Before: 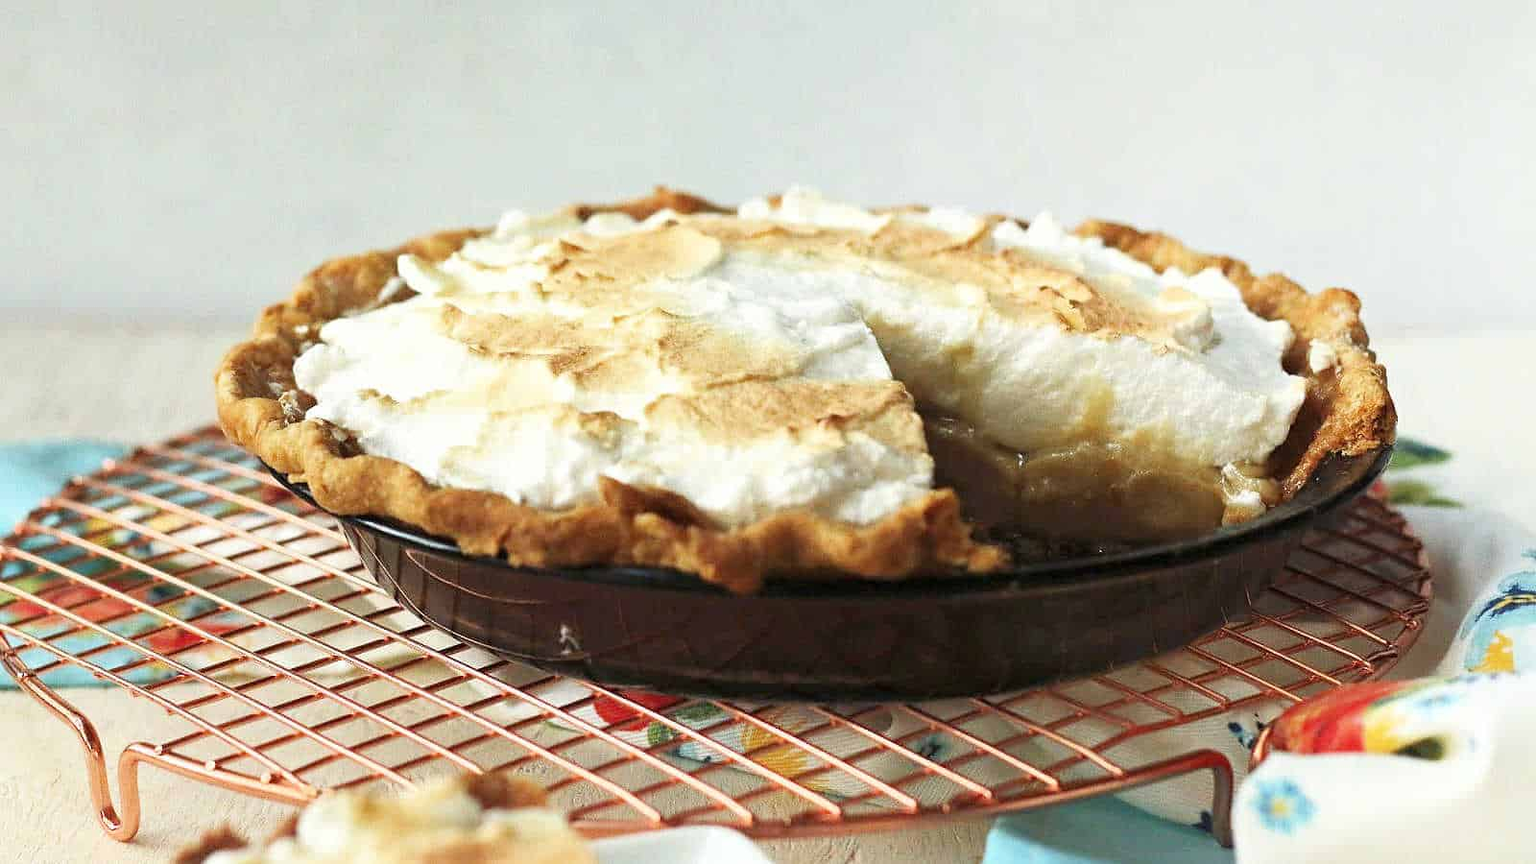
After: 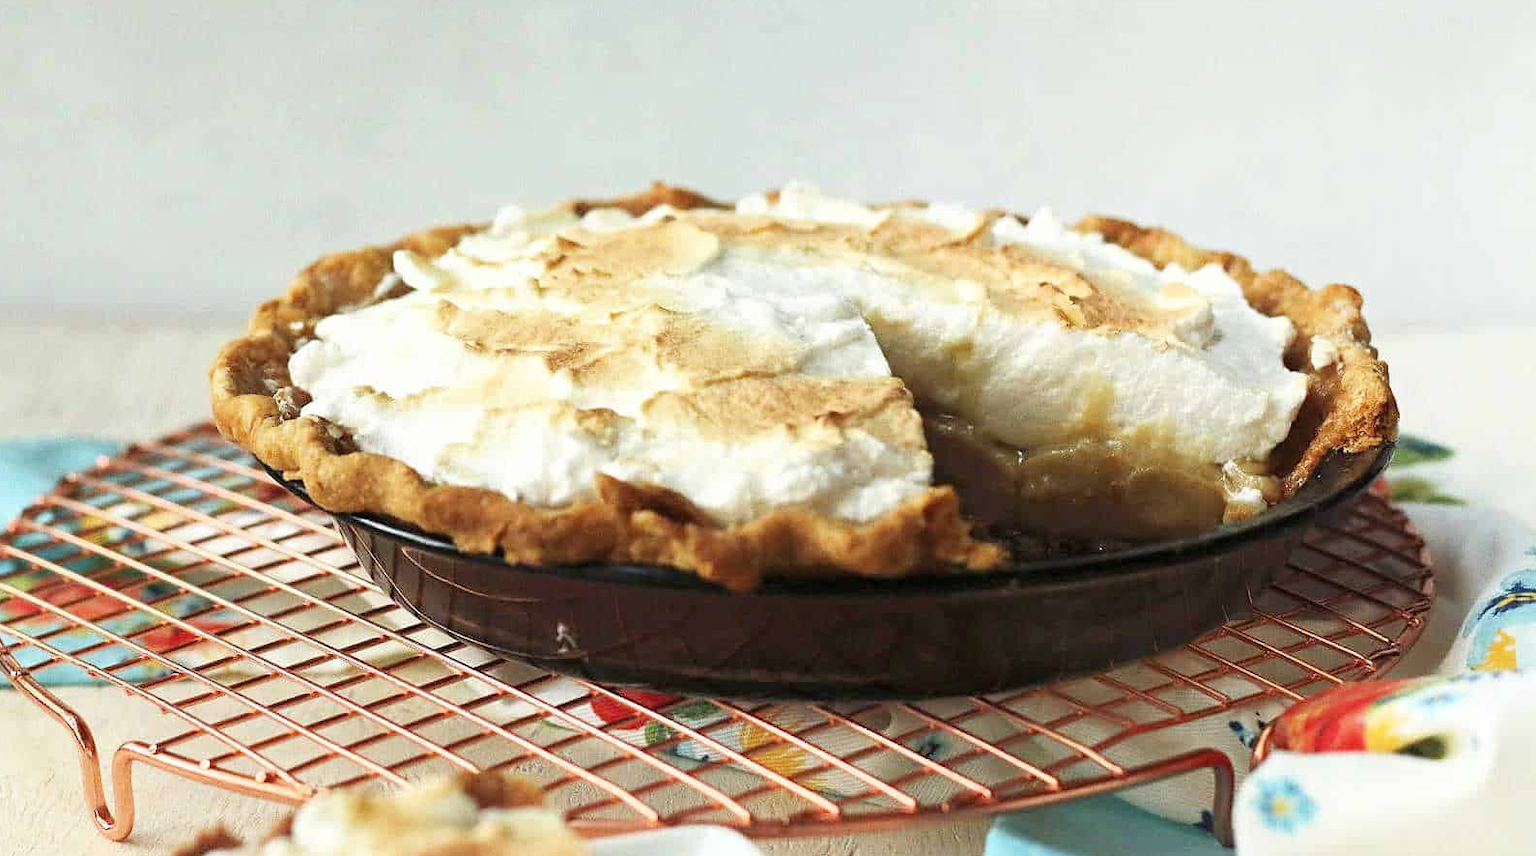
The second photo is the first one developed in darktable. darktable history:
crop: left 0.469%, top 0.684%, right 0.129%, bottom 0.726%
